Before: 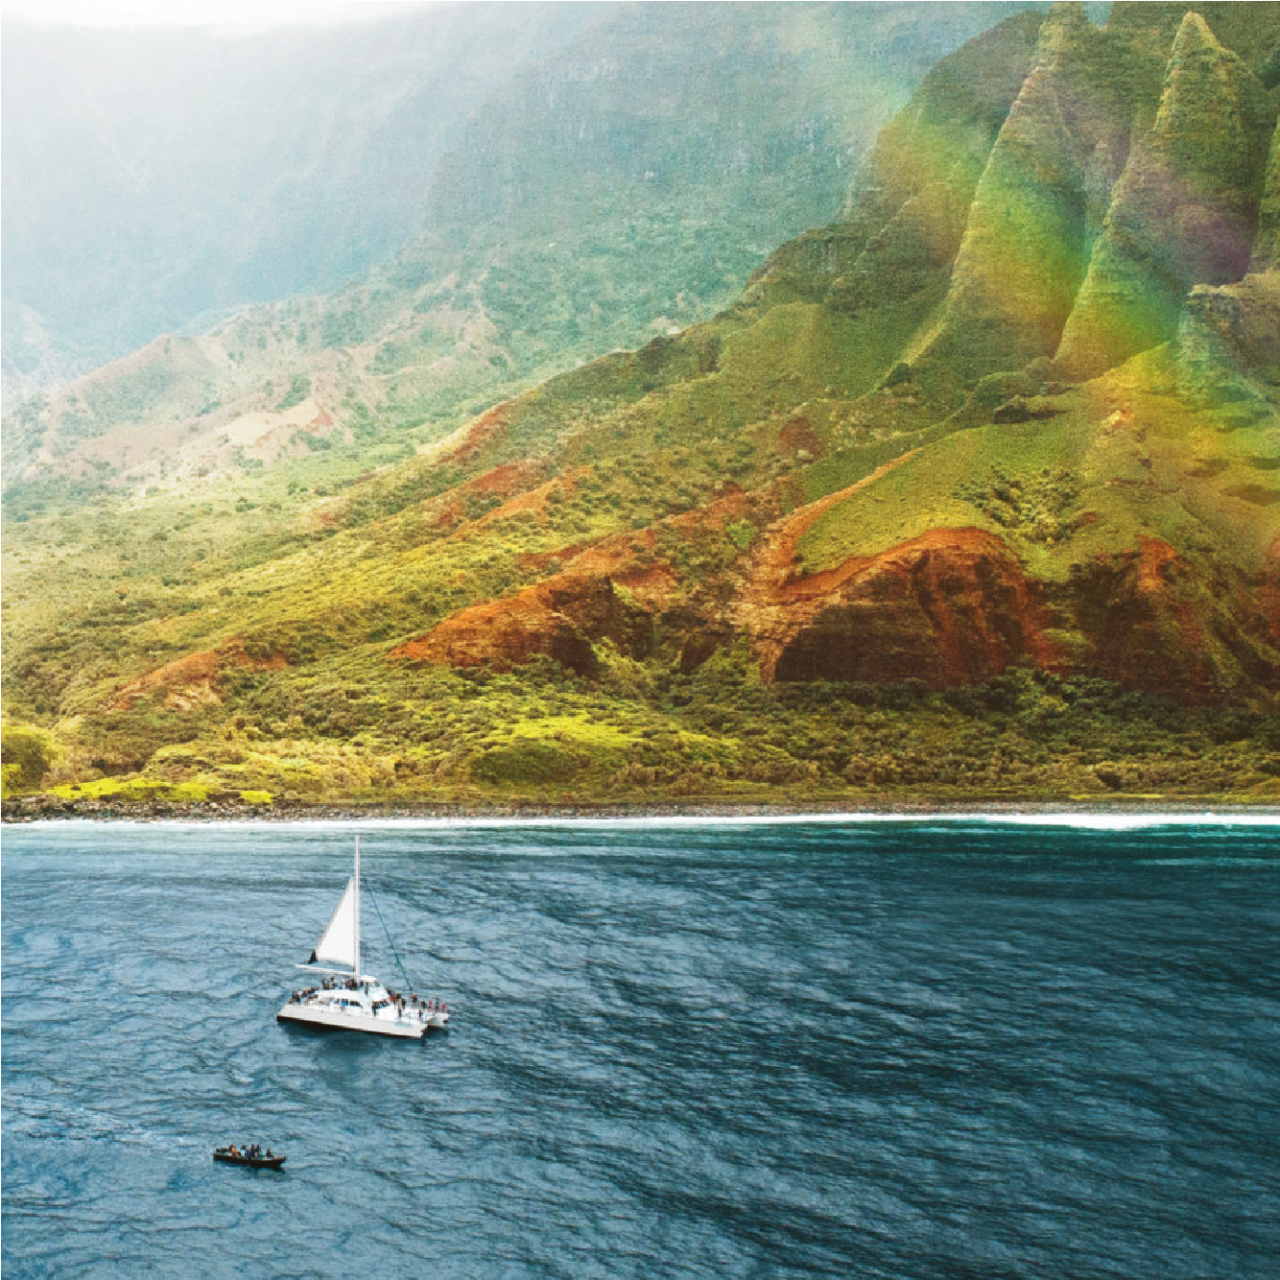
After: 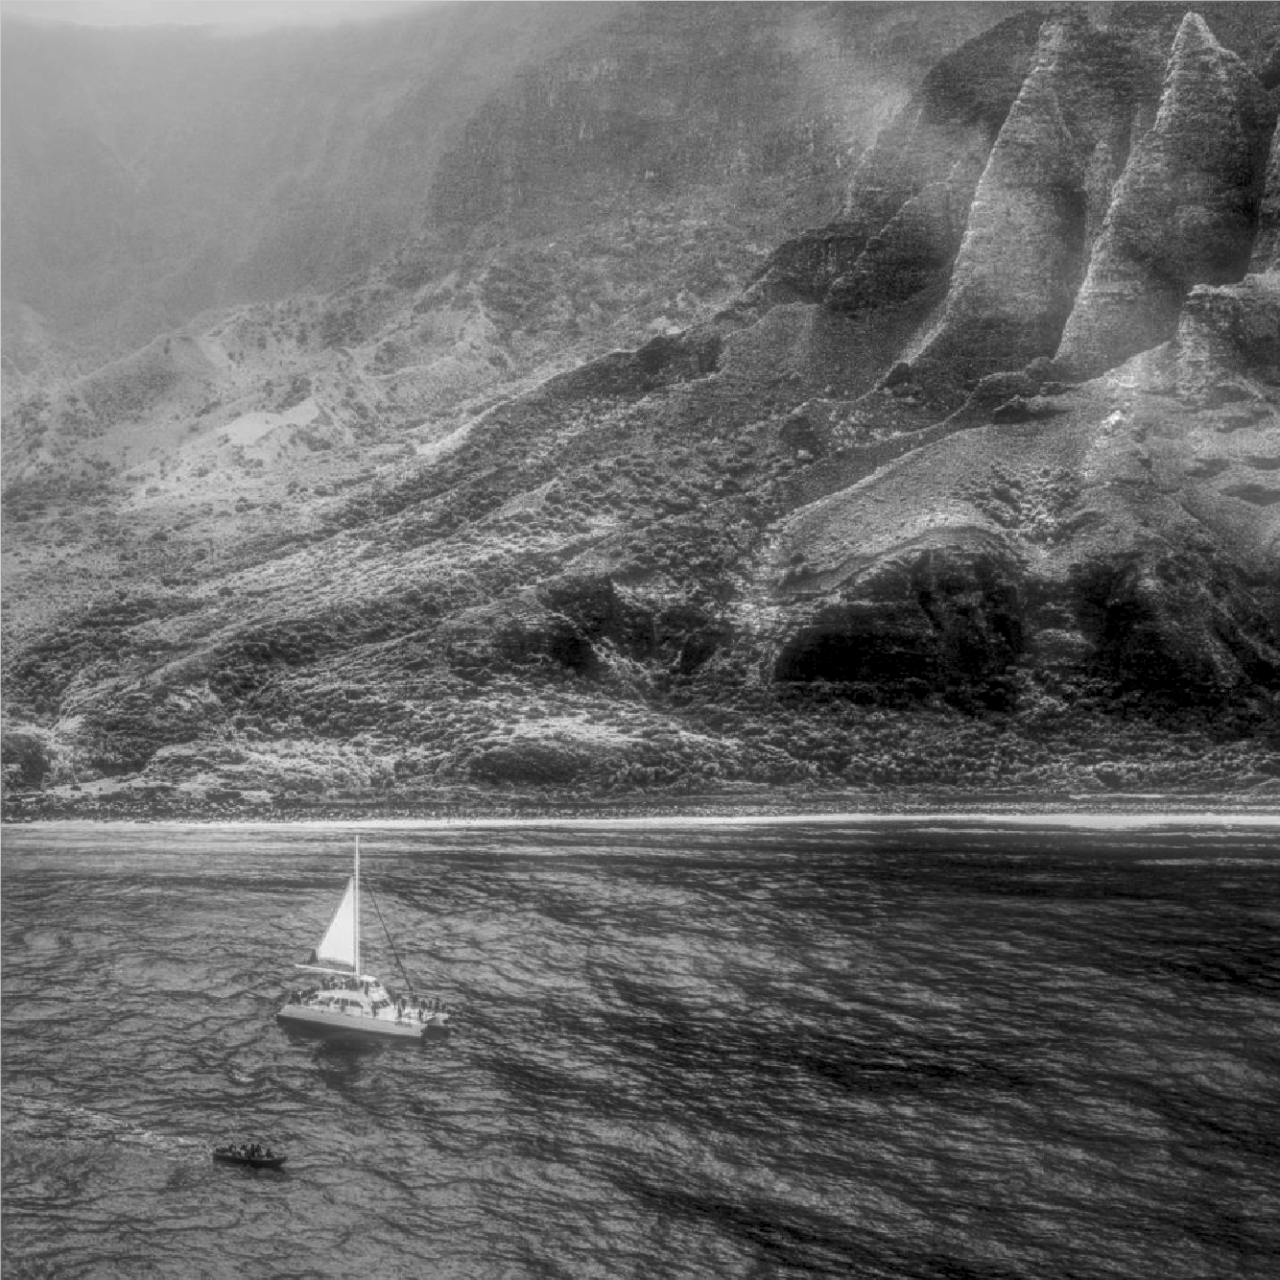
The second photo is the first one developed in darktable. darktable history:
monochrome: a 32, b 64, size 2.3
white balance: red 0.988, blue 1.017
soften: size 60.24%, saturation 65.46%, brightness 0.506 EV, mix 25.7%
color correction: highlights a* -7.33, highlights b* 1.26, shadows a* -3.55, saturation 1.4
local contrast: highlights 0%, shadows 0%, detail 300%, midtone range 0.3
exposure: exposure -1 EV, compensate highlight preservation false
